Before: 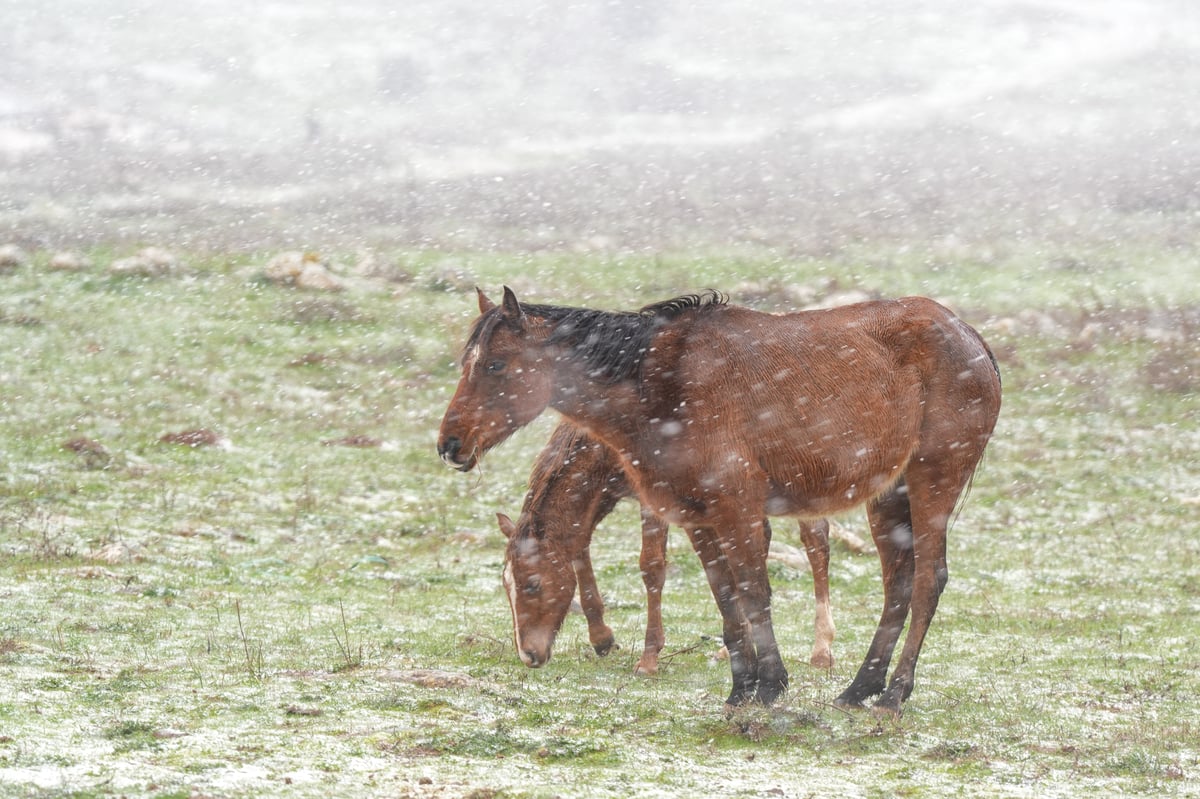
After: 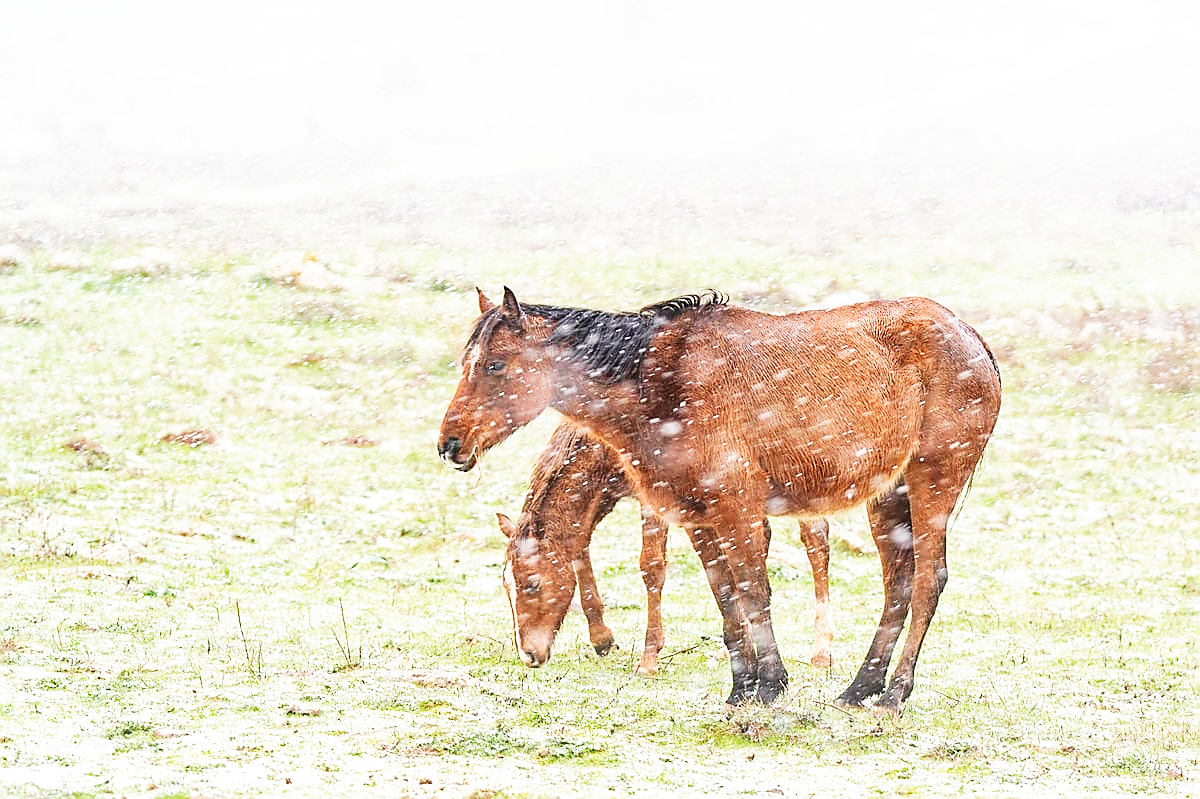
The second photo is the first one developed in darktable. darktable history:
haze removal: compatibility mode true, adaptive false
sharpen: radius 1.352, amount 1.236, threshold 0.61
base curve: curves: ch0 [(0, 0) (0.007, 0.004) (0.027, 0.03) (0.046, 0.07) (0.207, 0.54) (0.442, 0.872) (0.673, 0.972) (1, 1)], preserve colors none
velvia: on, module defaults
